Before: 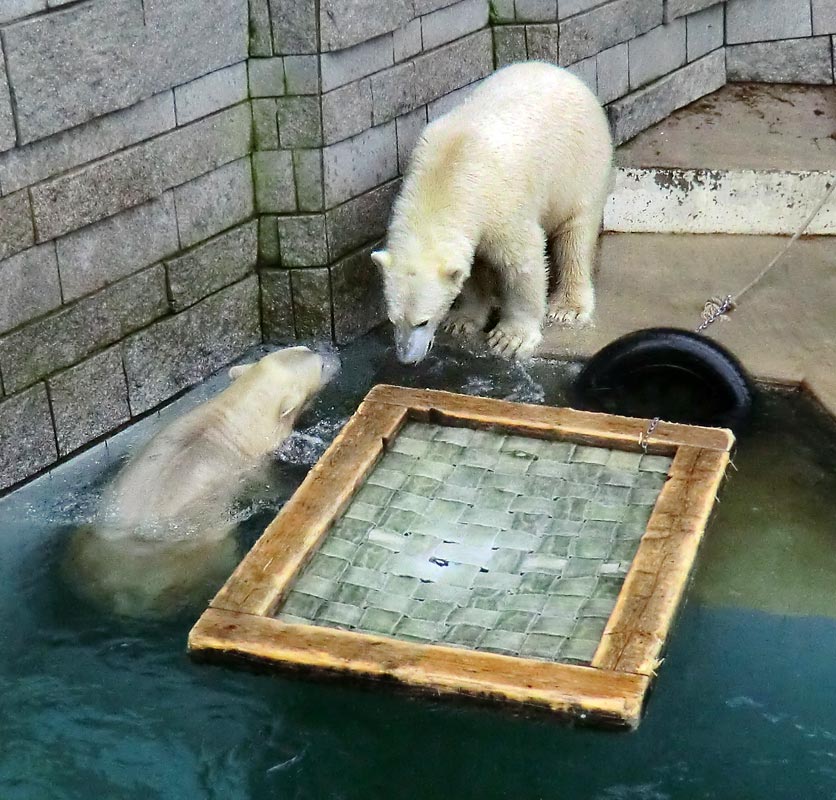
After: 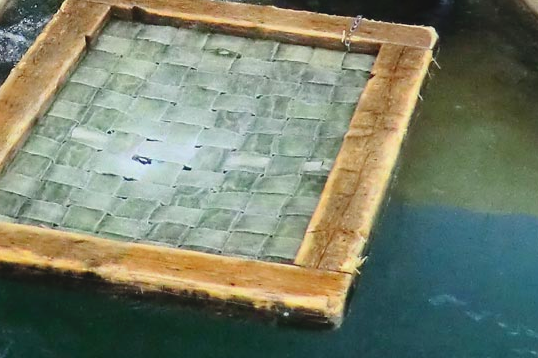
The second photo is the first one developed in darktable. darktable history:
contrast brightness saturation: contrast -0.093, brightness 0.04, saturation 0.079
crop and rotate: left 35.58%, top 50.311%, bottom 4.869%
